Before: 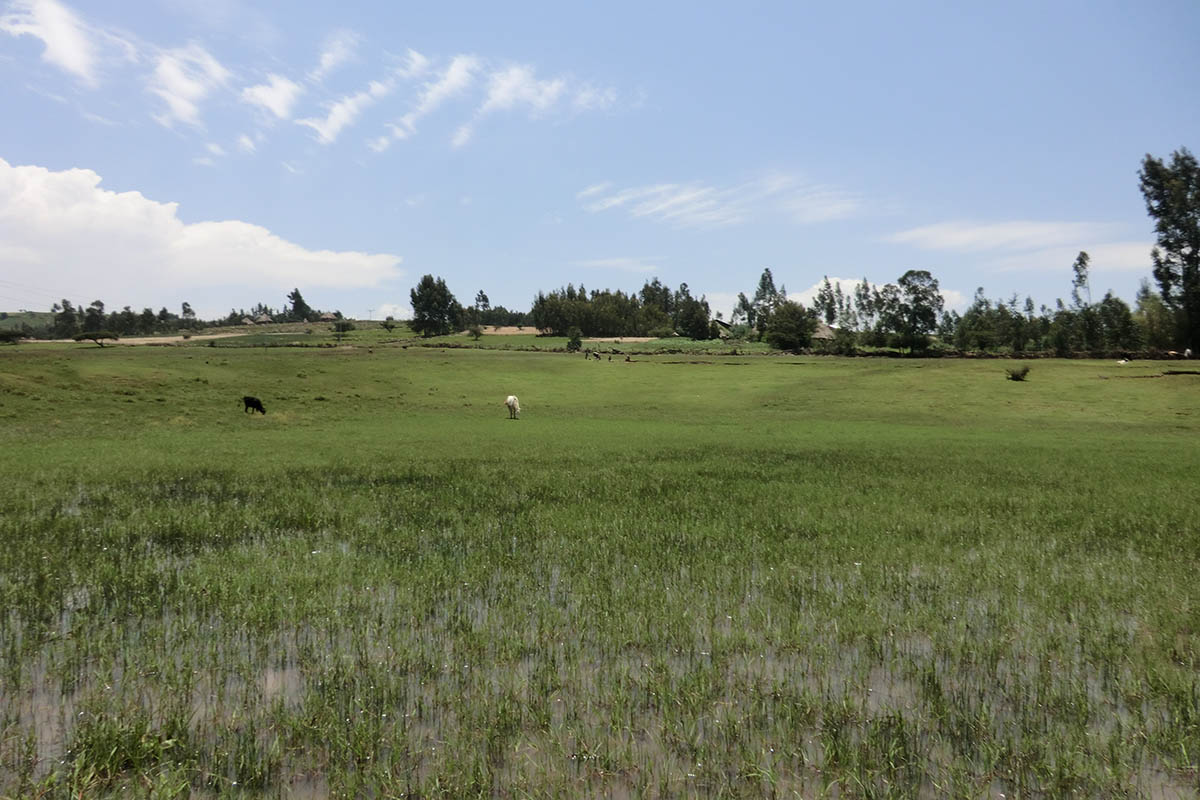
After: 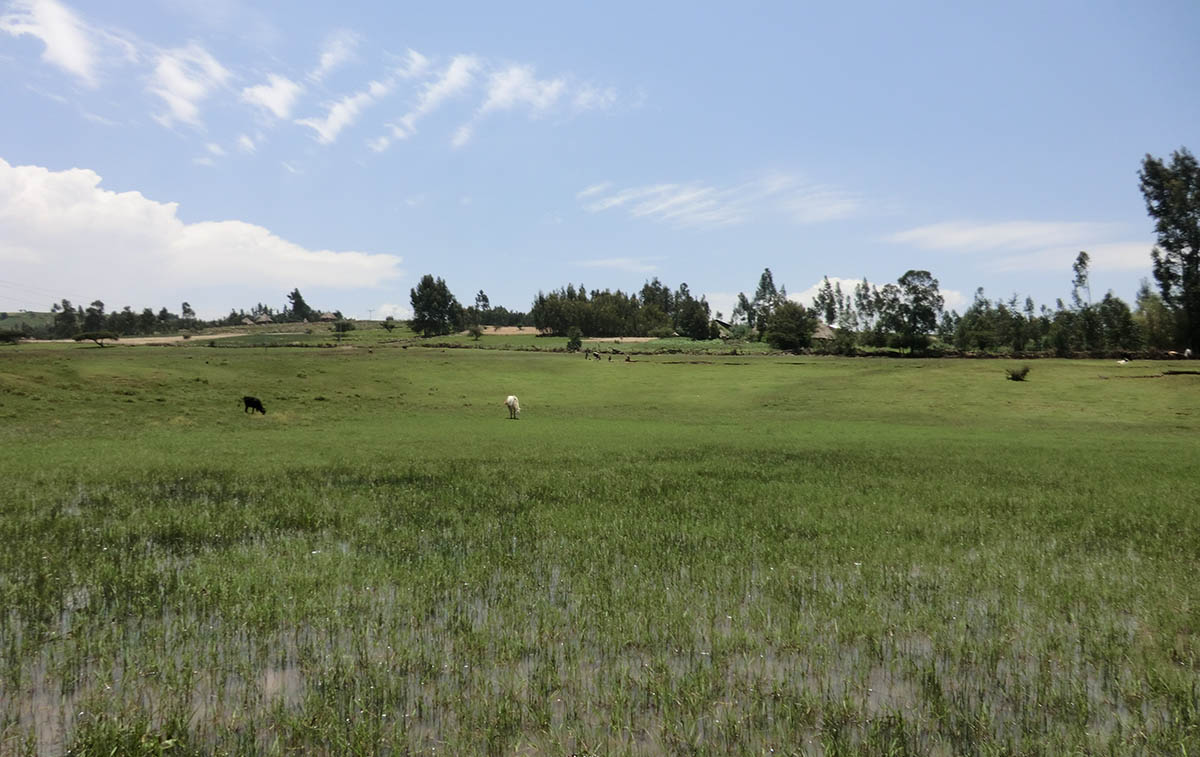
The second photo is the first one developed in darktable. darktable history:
crop and rotate: top 0.01%, bottom 5.284%
